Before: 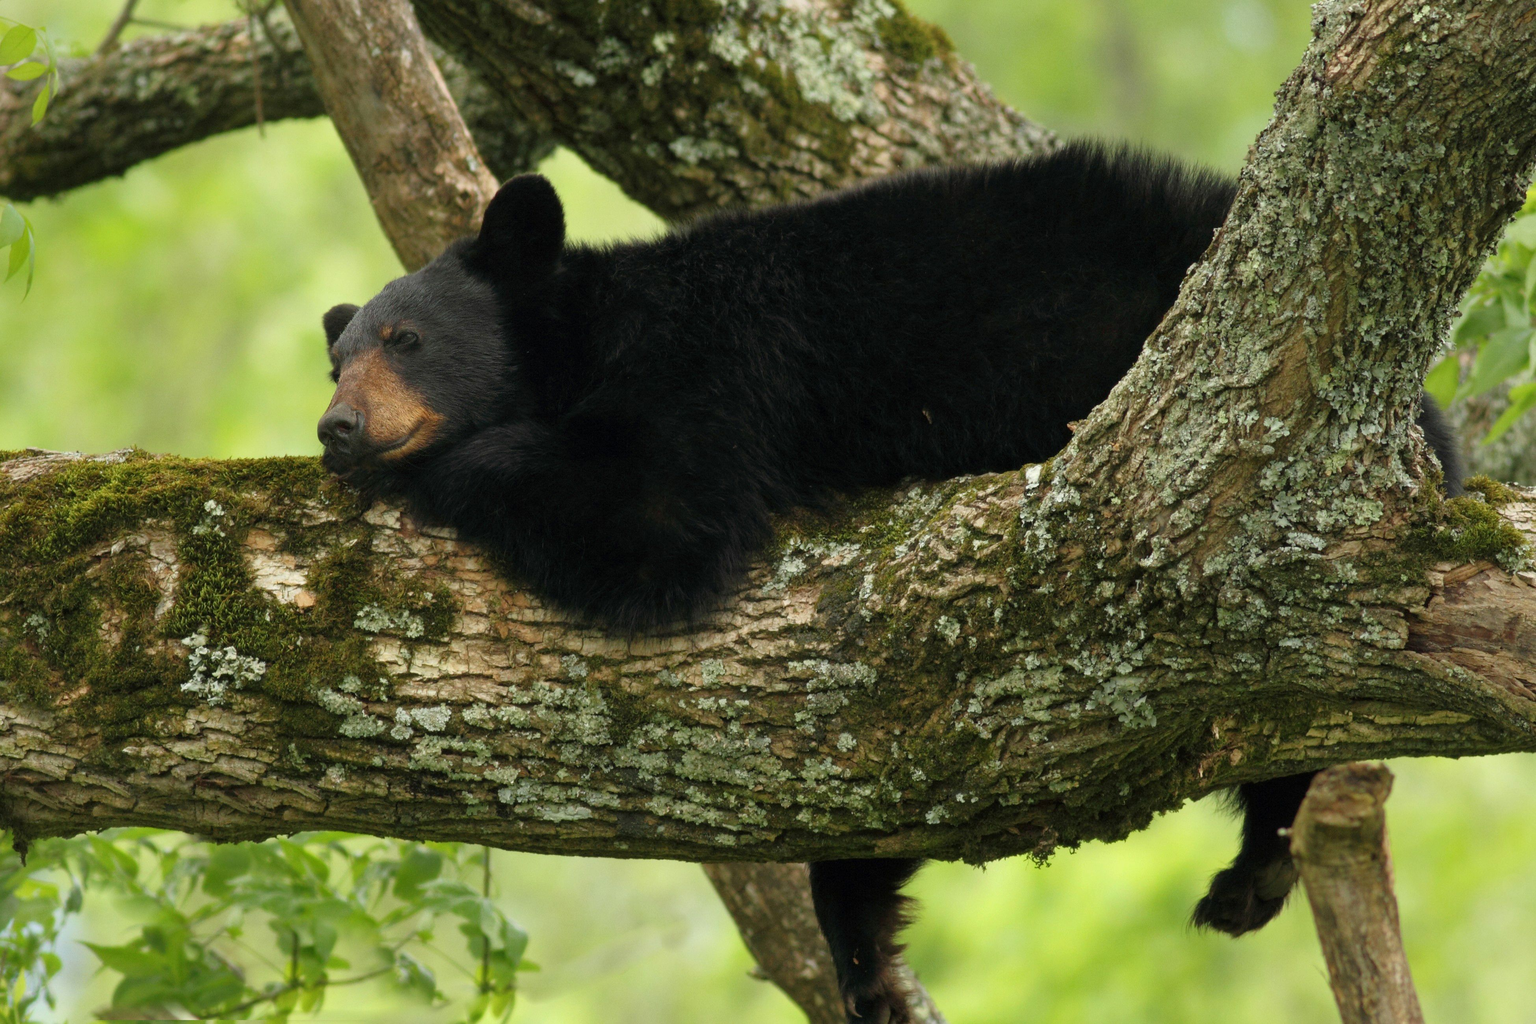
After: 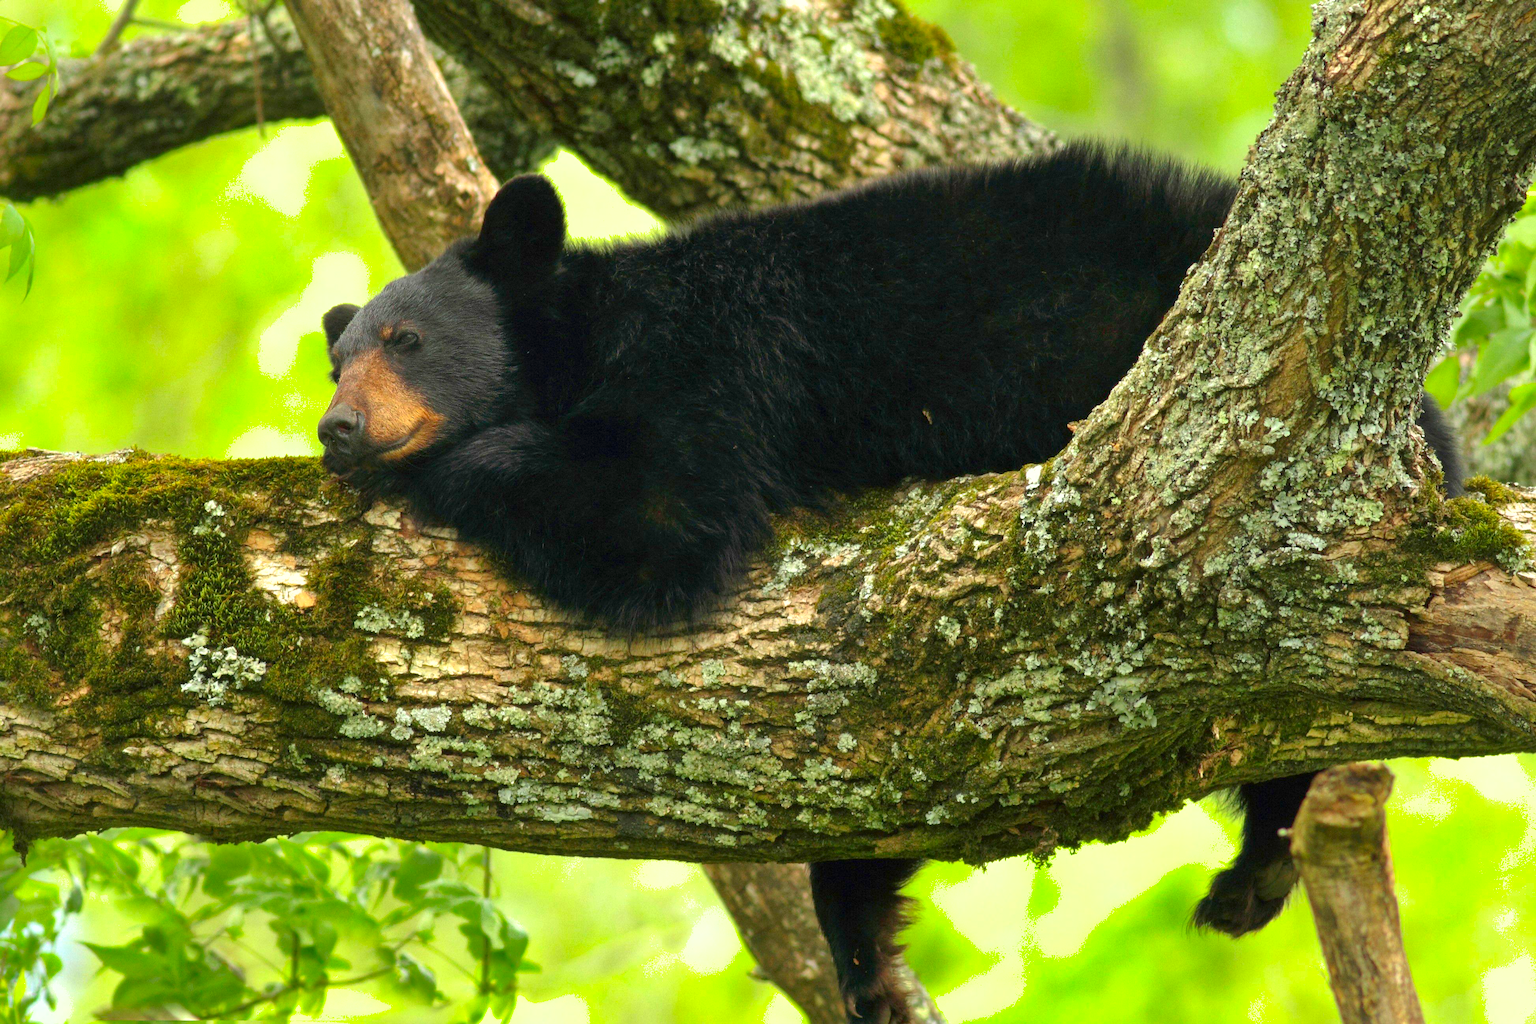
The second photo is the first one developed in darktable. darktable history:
exposure: black level correction 0, exposure 0.694 EV, compensate exposure bias true, compensate highlight preservation false
contrast brightness saturation: contrast 0.169, saturation 0.325
shadows and highlights: on, module defaults
